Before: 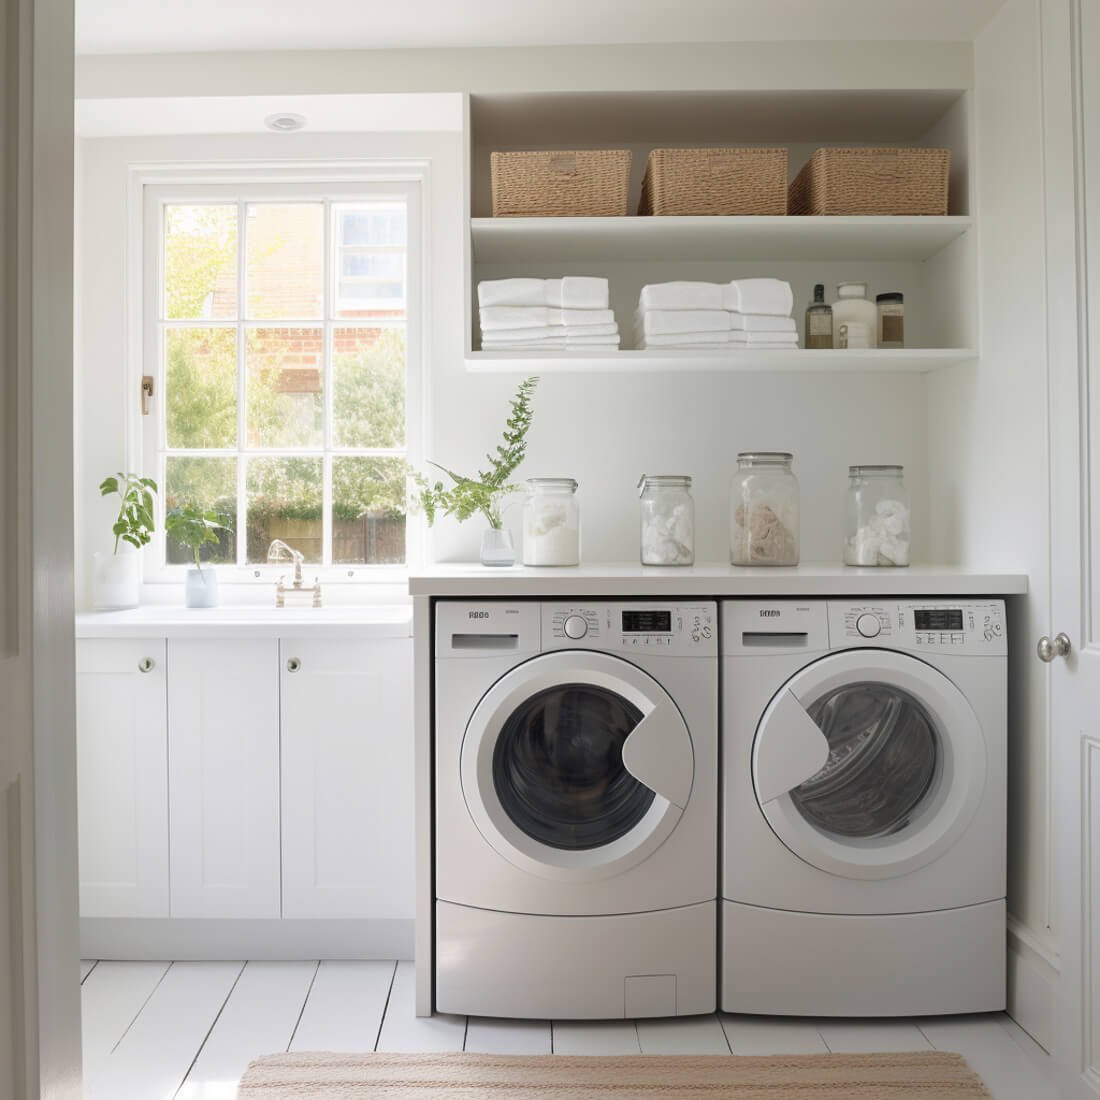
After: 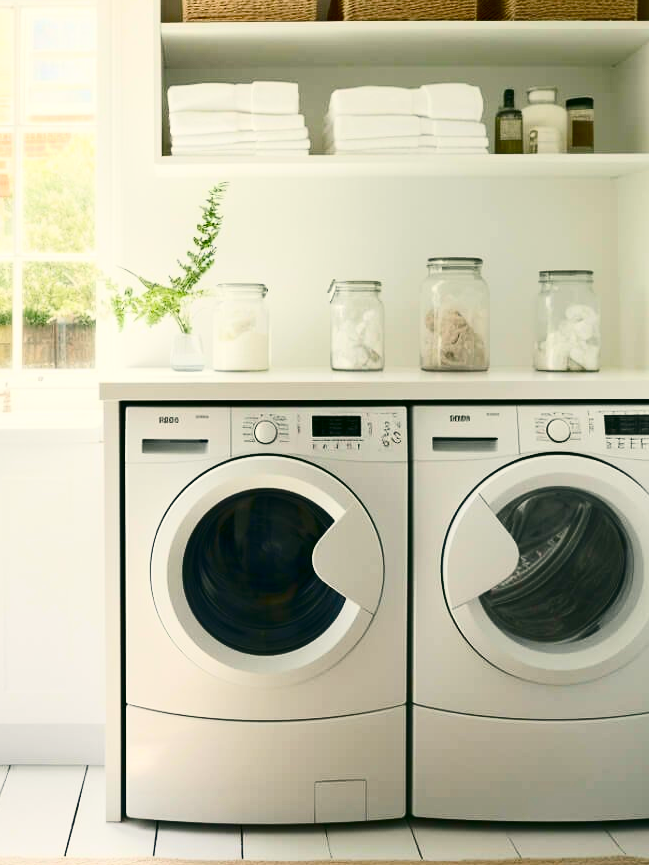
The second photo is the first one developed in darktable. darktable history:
tone equalizer: on, module defaults
crop and rotate: left 28.256%, top 17.734%, right 12.656%, bottom 3.573%
contrast brightness saturation: contrast 0.4, brightness 0.05, saturation 0.25
color correction: highlights a* -0.482, highlights b* 9.48, shadows a* -9.48, shadows b* 0.803
color balance rgb: perceptual saturation grading › global saturation 20%, perceptual saturation grading › highlights -25%, perceptual saturation grading › shadows 50%
